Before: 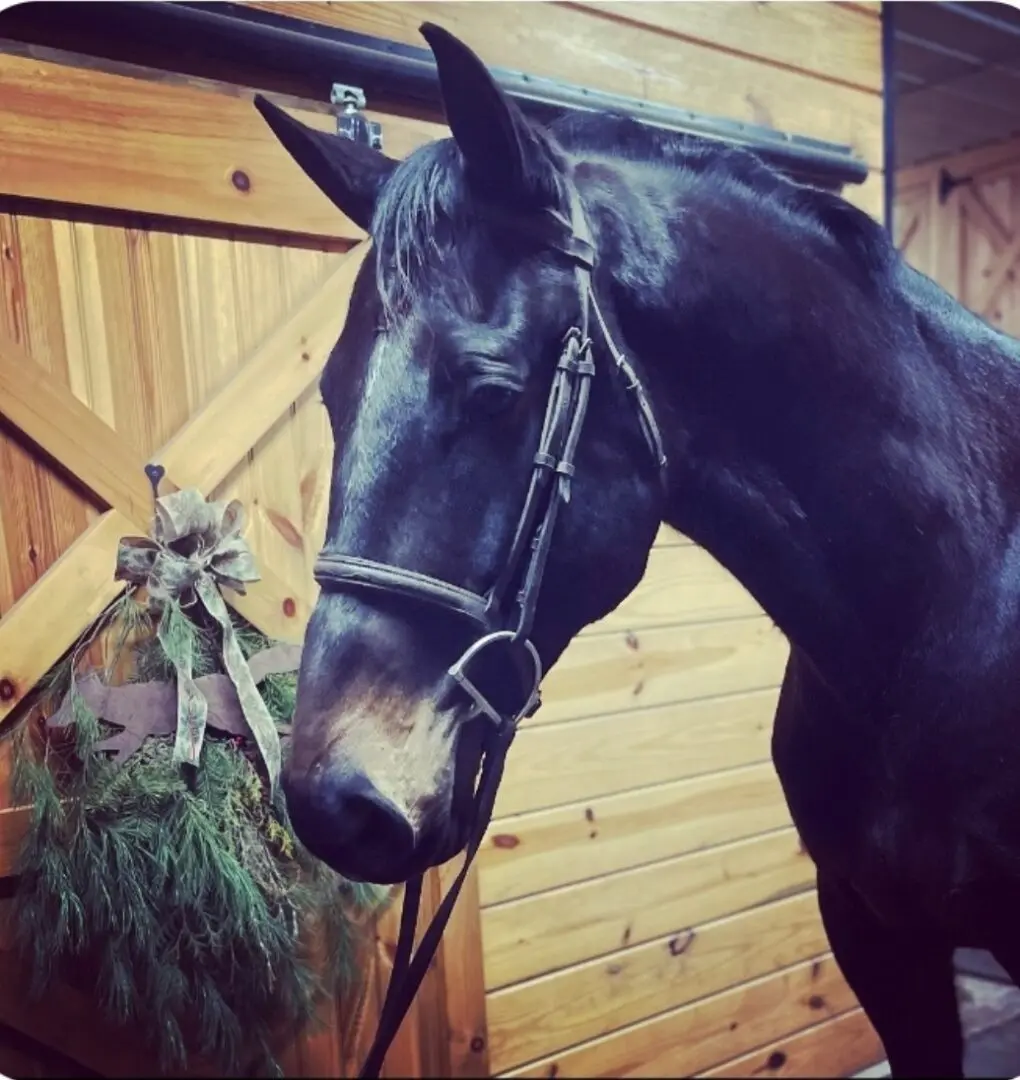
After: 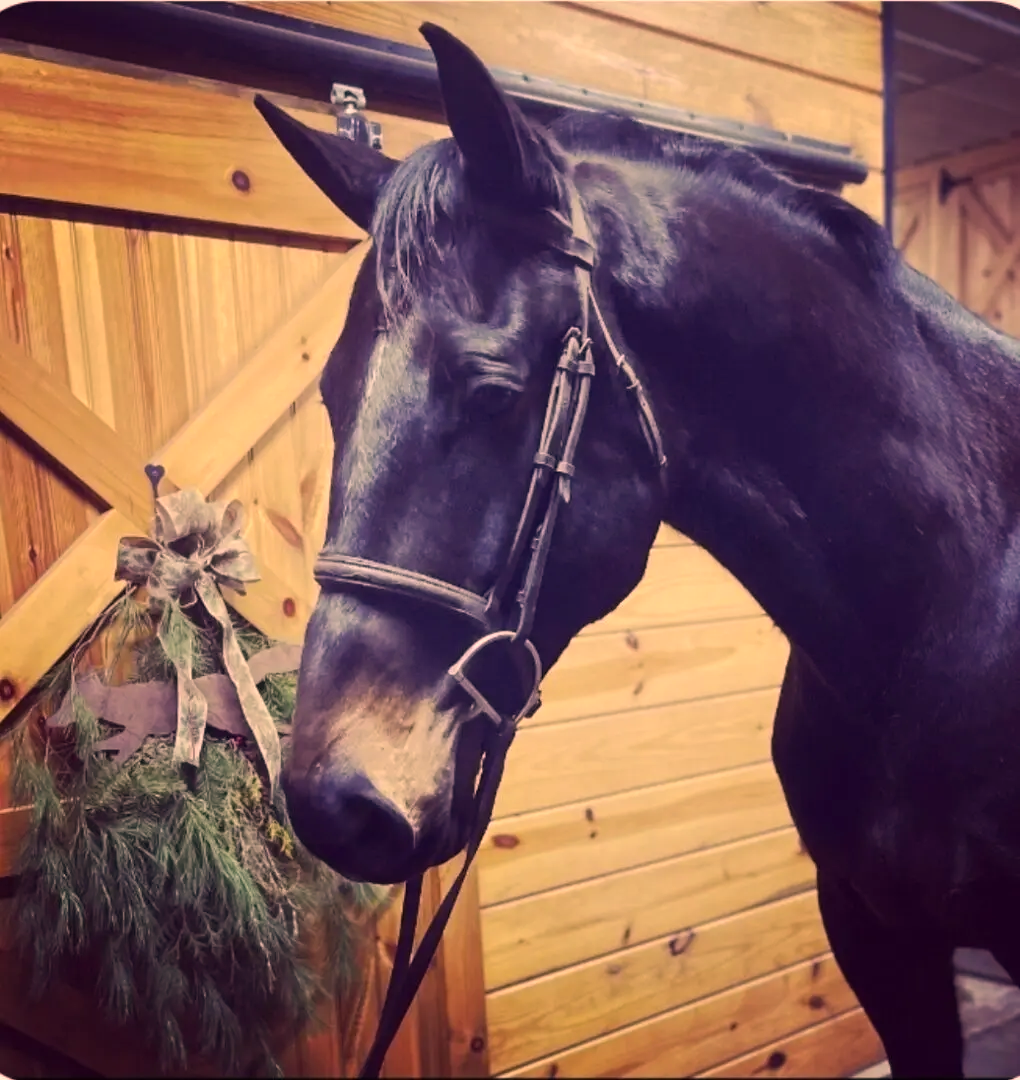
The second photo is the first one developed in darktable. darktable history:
color correction: highlights a* 21.6, highlights b* 22.51
